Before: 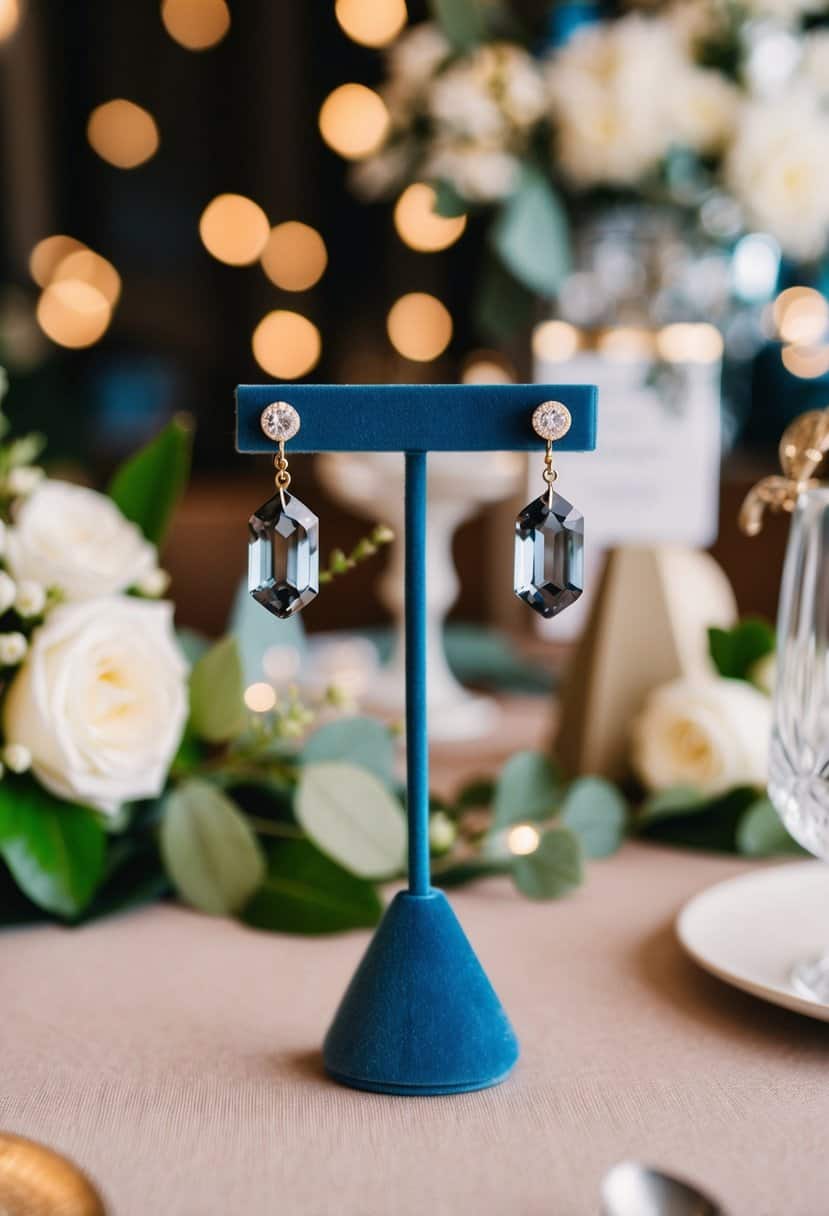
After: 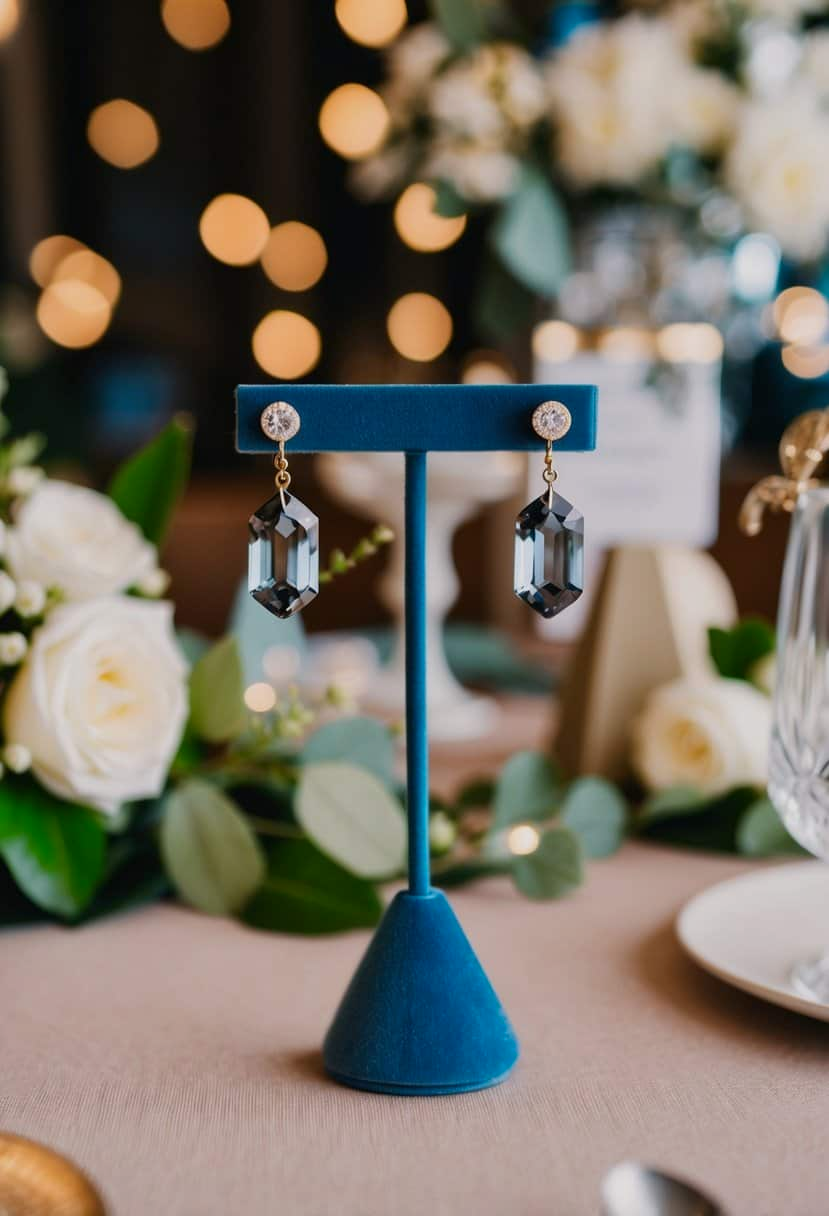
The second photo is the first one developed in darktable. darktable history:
shadows and highlights: radius 121.88, shadows 21.89, white point adjustment -9.55, highlights -14.47, soften with gaussian
